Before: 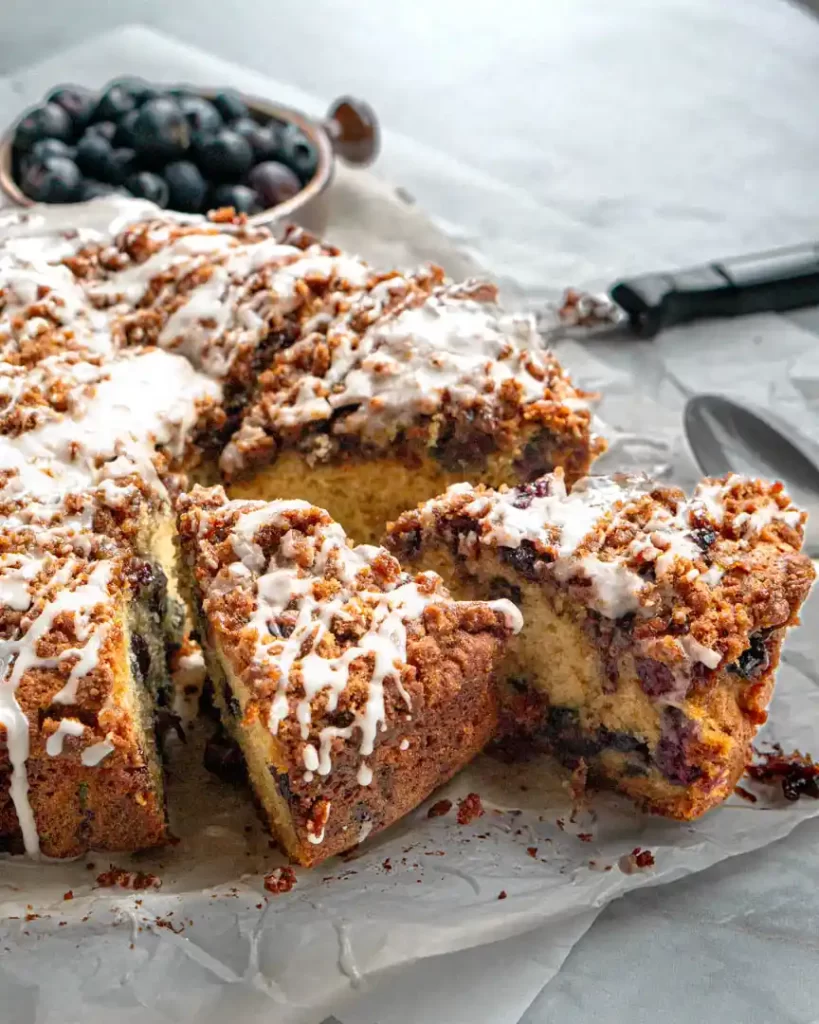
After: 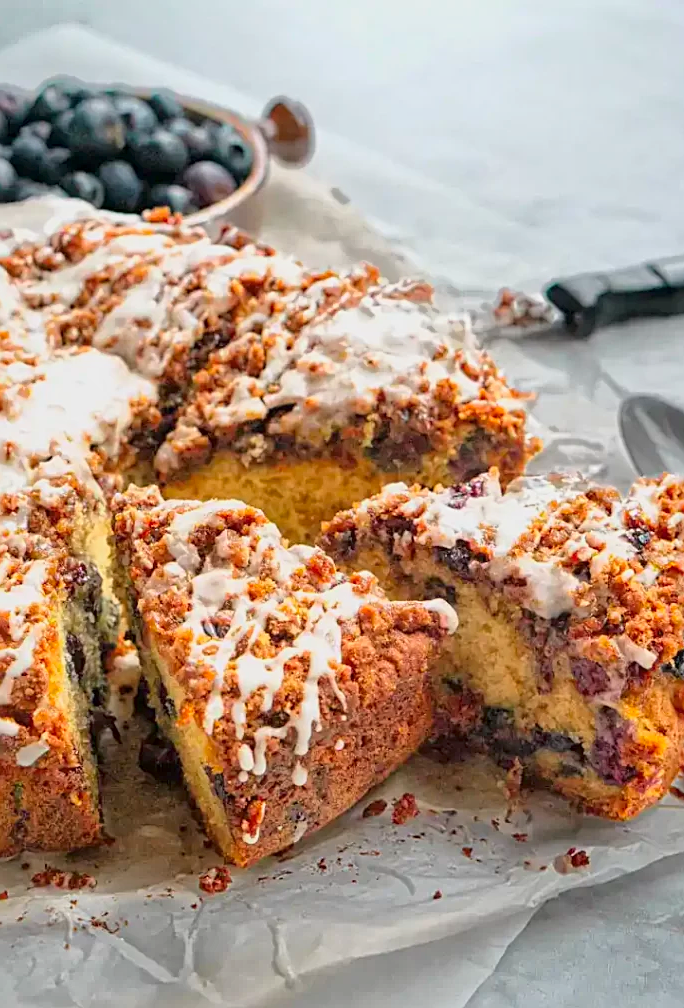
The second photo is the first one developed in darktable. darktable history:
exposure: black level correction 0, exposure 1.1 EV, compensate exposure bias true, compensate highlight preservation false
crop: left 8.026%, right 7.374%
sharpen: on, module defaults
global tonemap: drago (1, 100), detail 1
